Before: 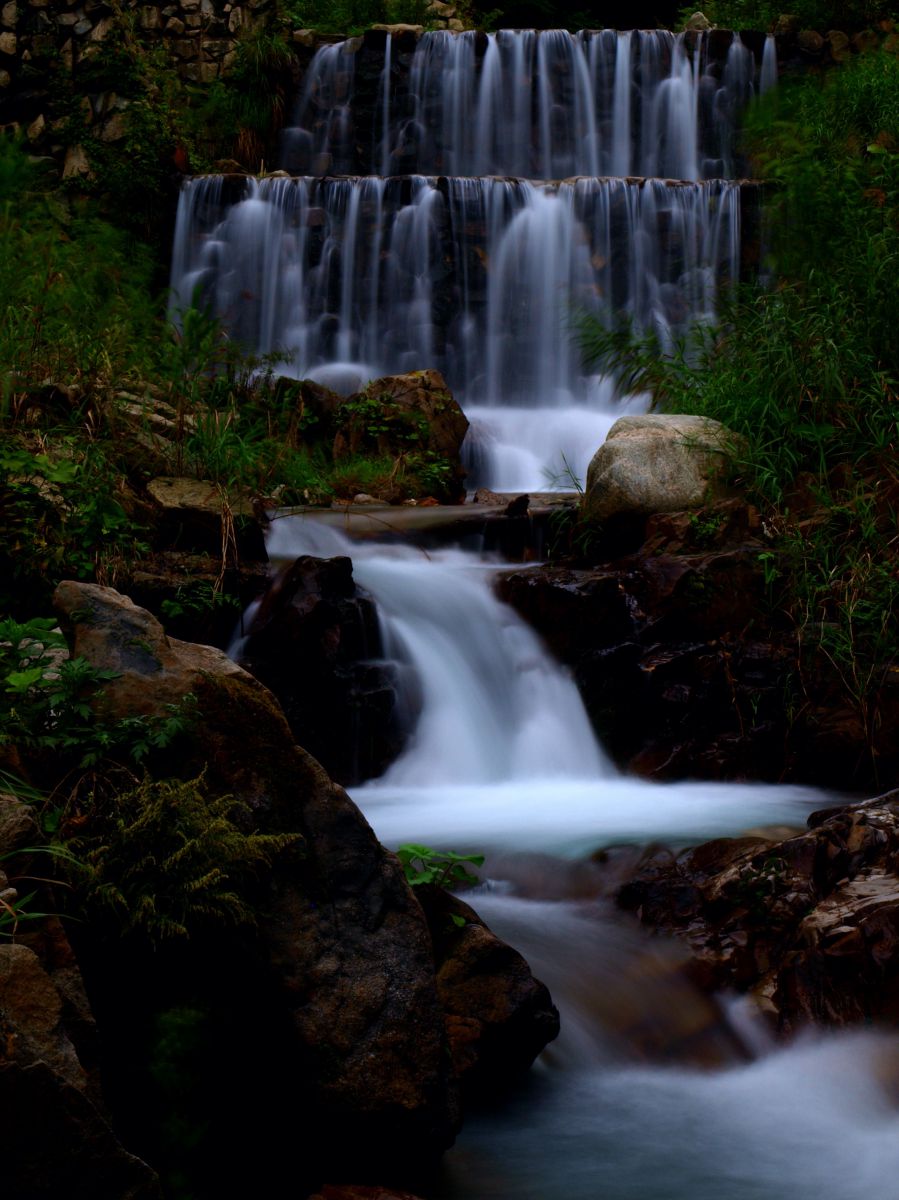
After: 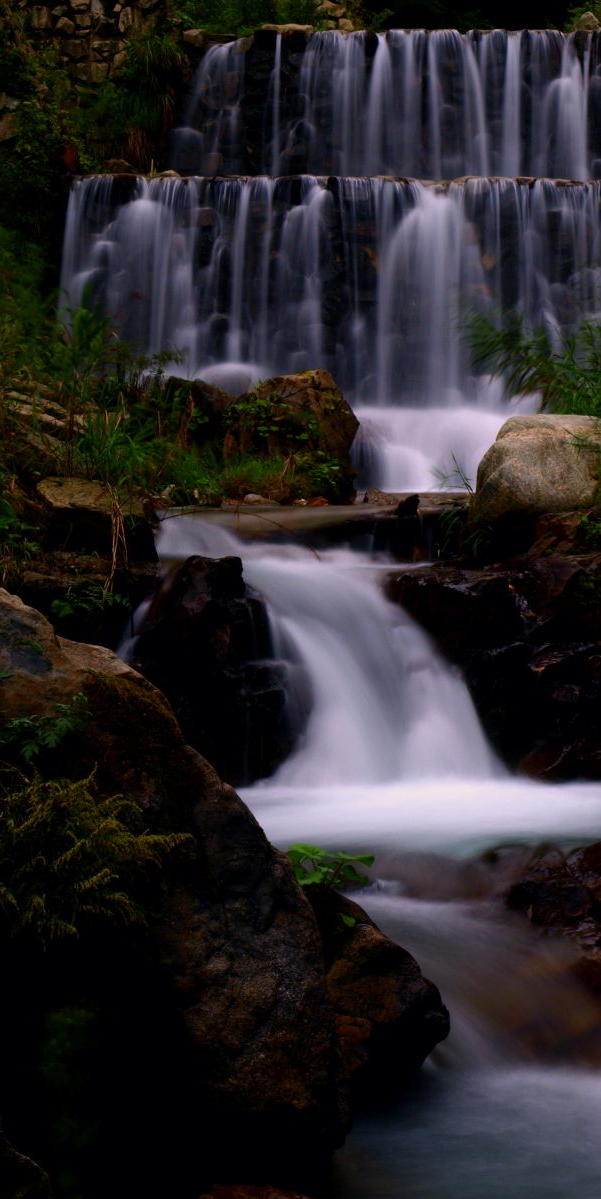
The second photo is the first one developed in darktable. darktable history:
crop and rotate: left 12.285%, right 20.789%
color correction: highlights a* 11.21, highlights b* 11.58
